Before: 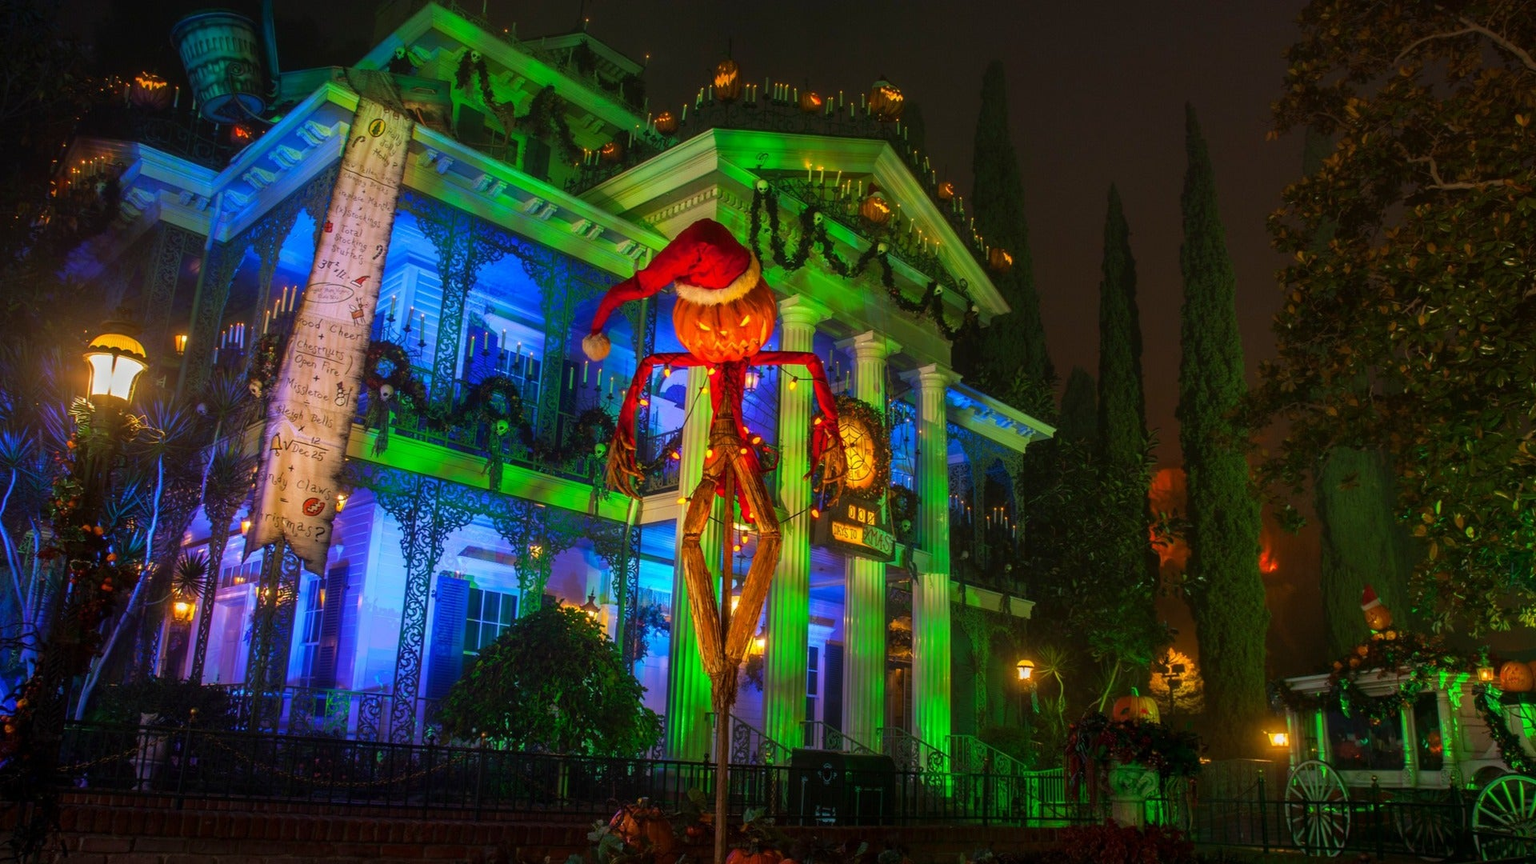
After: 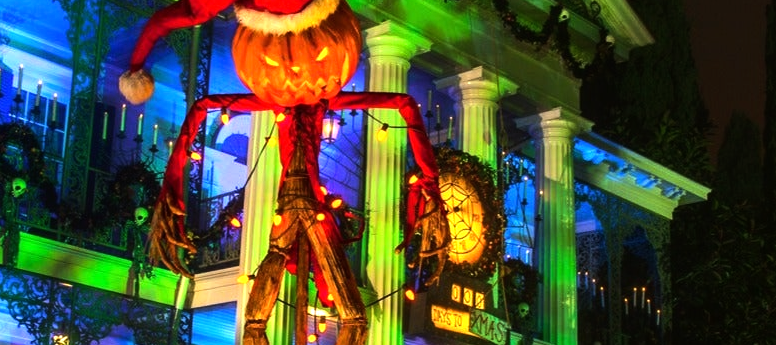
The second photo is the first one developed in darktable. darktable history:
crop: left 31.751%, top 32.172%, right 27.8%, bottom 35.83%
tone equalizer: -8 EV -1.08 EV, -7 EV -1.01 EV, -6 EV -0.867 EV, -5 EV -0.578 EV, -3 EV 0.578 EV, -2 EV 0.867 EV, -1 EV 1.01 EV, +0 EV 1.08 EV, edges refinement/feathering 500, mask exposure compensation -1.57 EV, preserve details no
